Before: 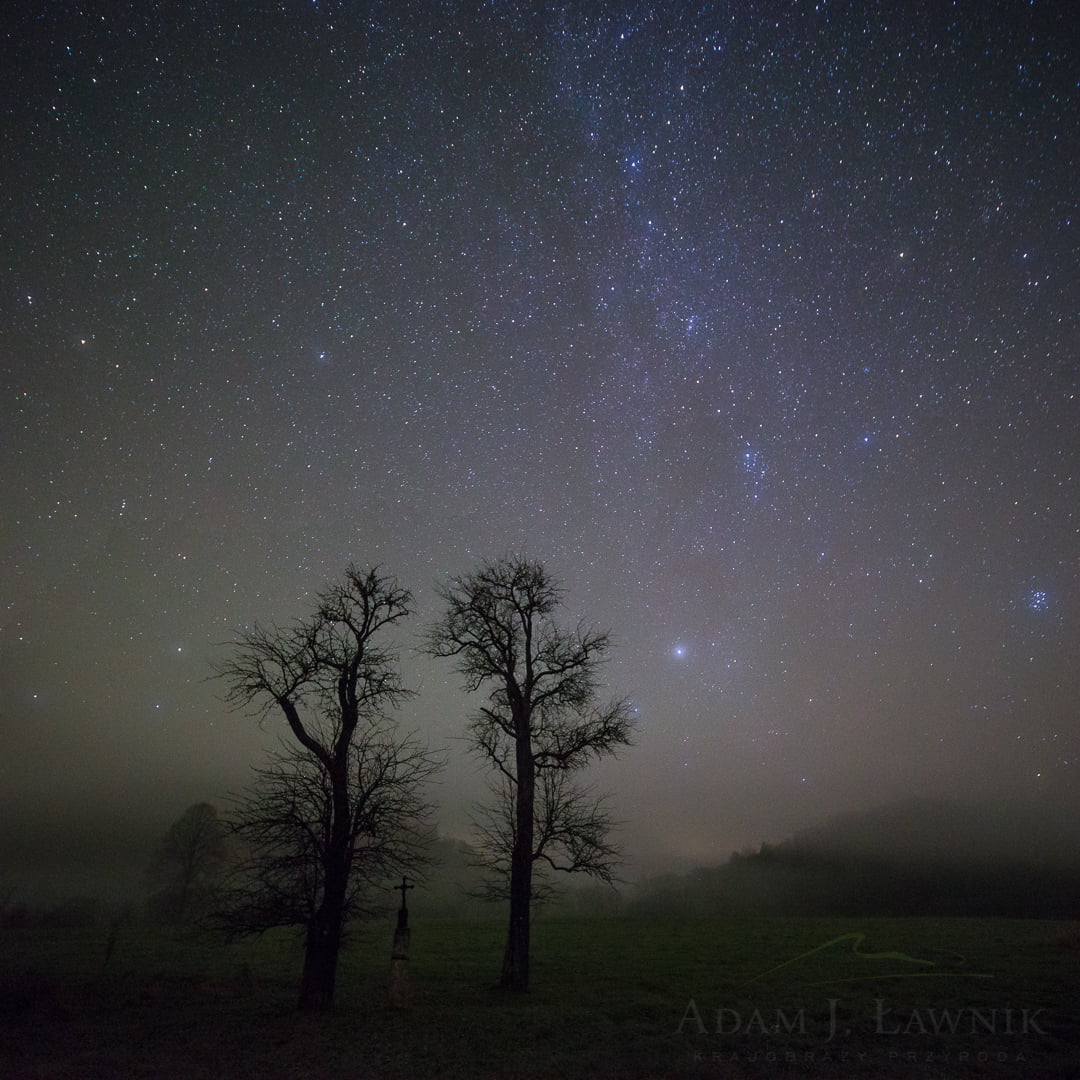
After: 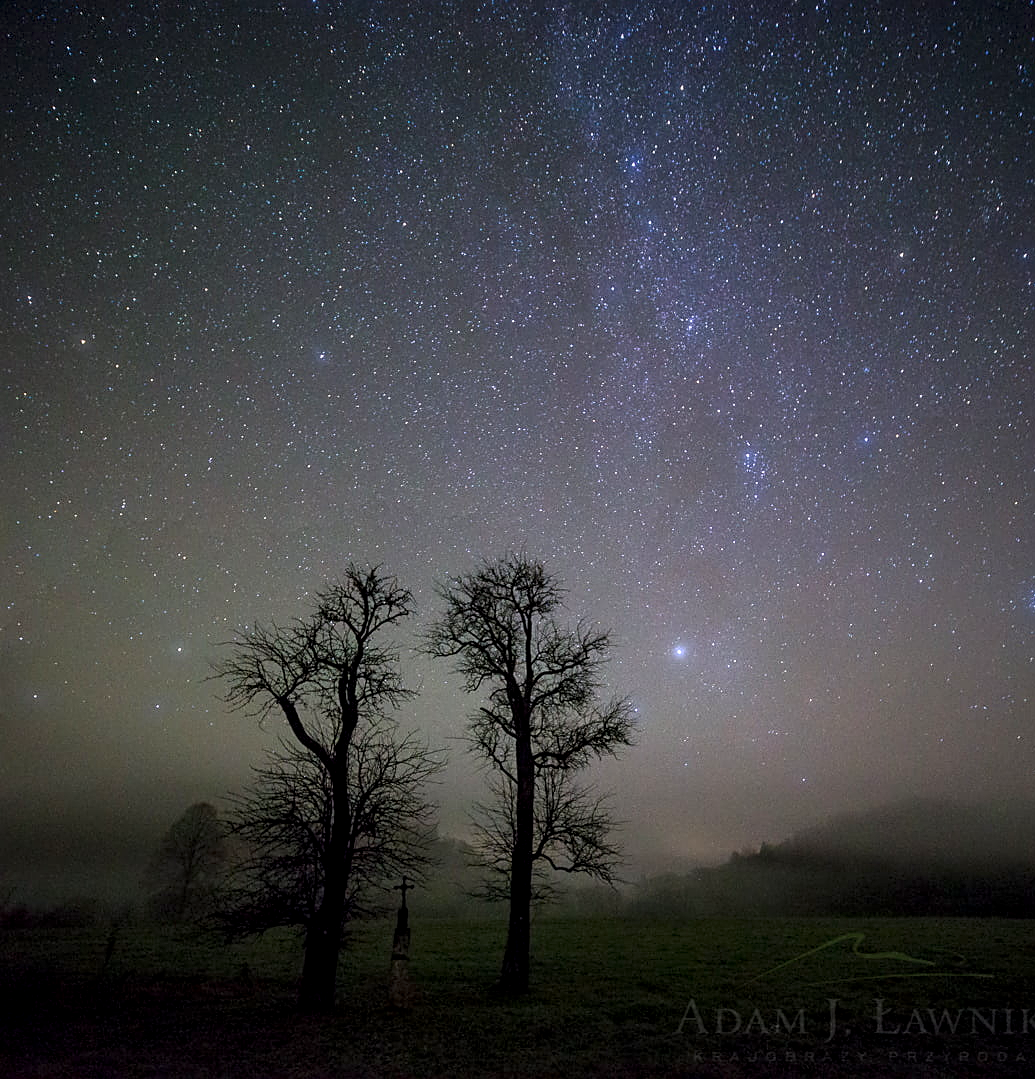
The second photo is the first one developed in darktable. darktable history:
crop: right 4.126%, bottom 0.031%
sharpen: on, module defaults
local contrast: detail 150%
color balance: output saturation 120%
